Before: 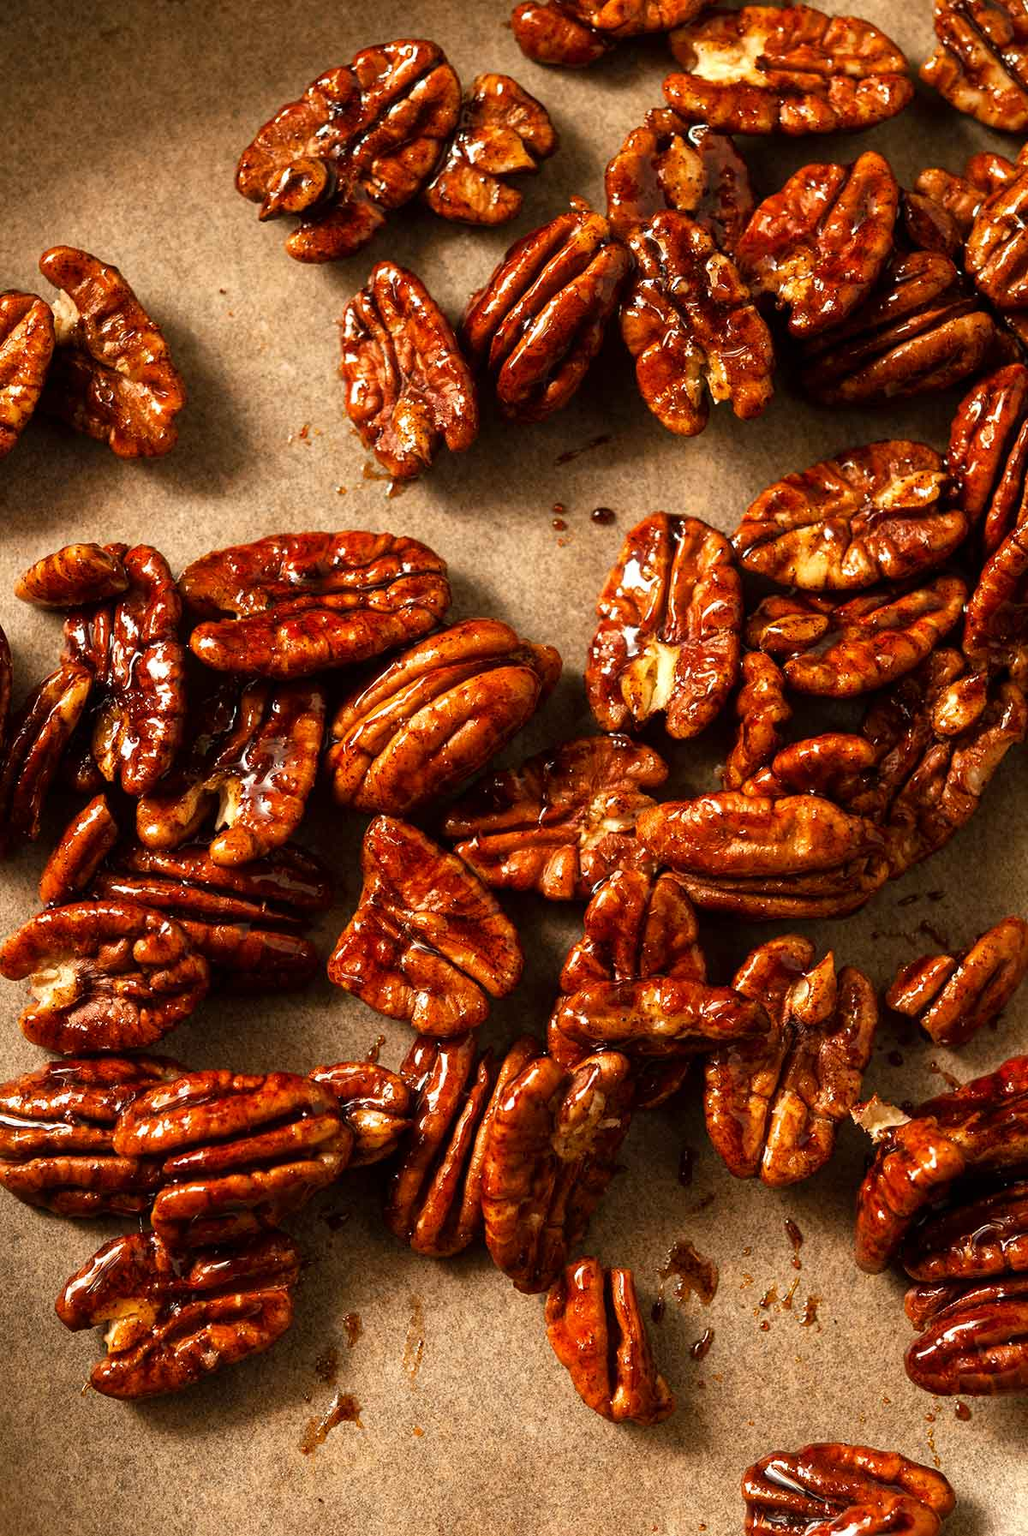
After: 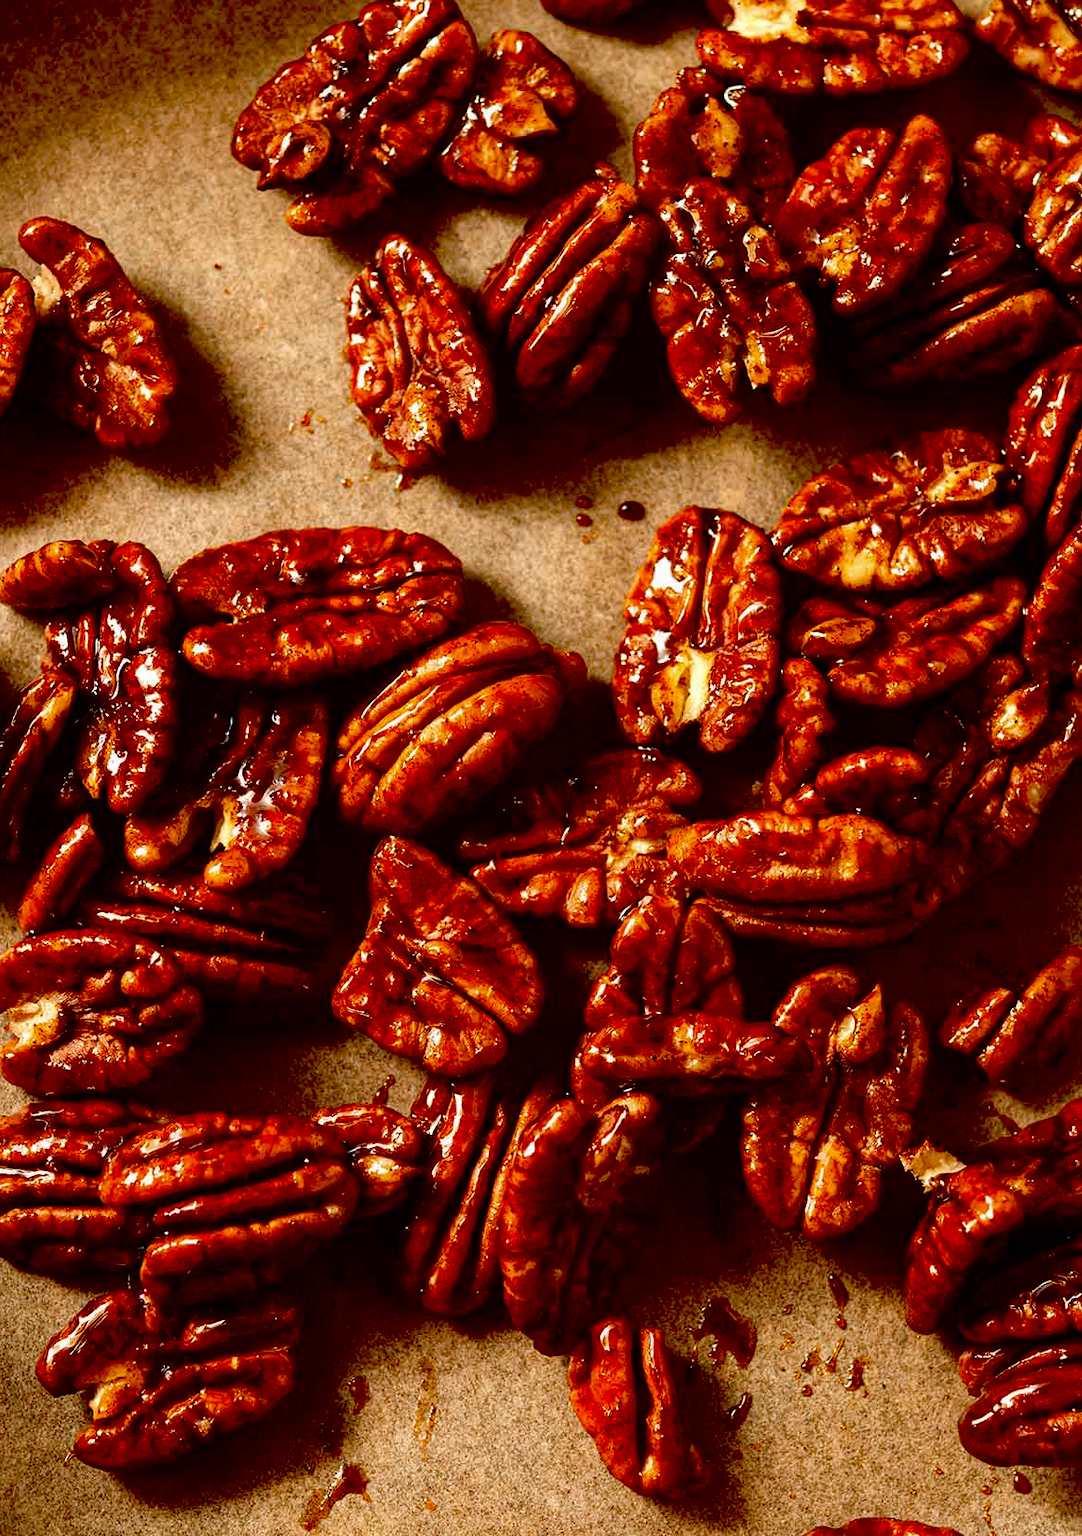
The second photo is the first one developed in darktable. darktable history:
crop: left 2.241%, top 3.015%, right 0.785%, bottom 4.917%
exposure: black level correction 0.054, exposure -0.031 EV, compensate highlight preservation false
local contrast: mode bilateral grid, contrast 100, coarseness 99, detail 92%, midtone range 0.2
tone equalizer: on, module defaults
contrast brightness saturation: contrast 0.015, saturation -0.056
